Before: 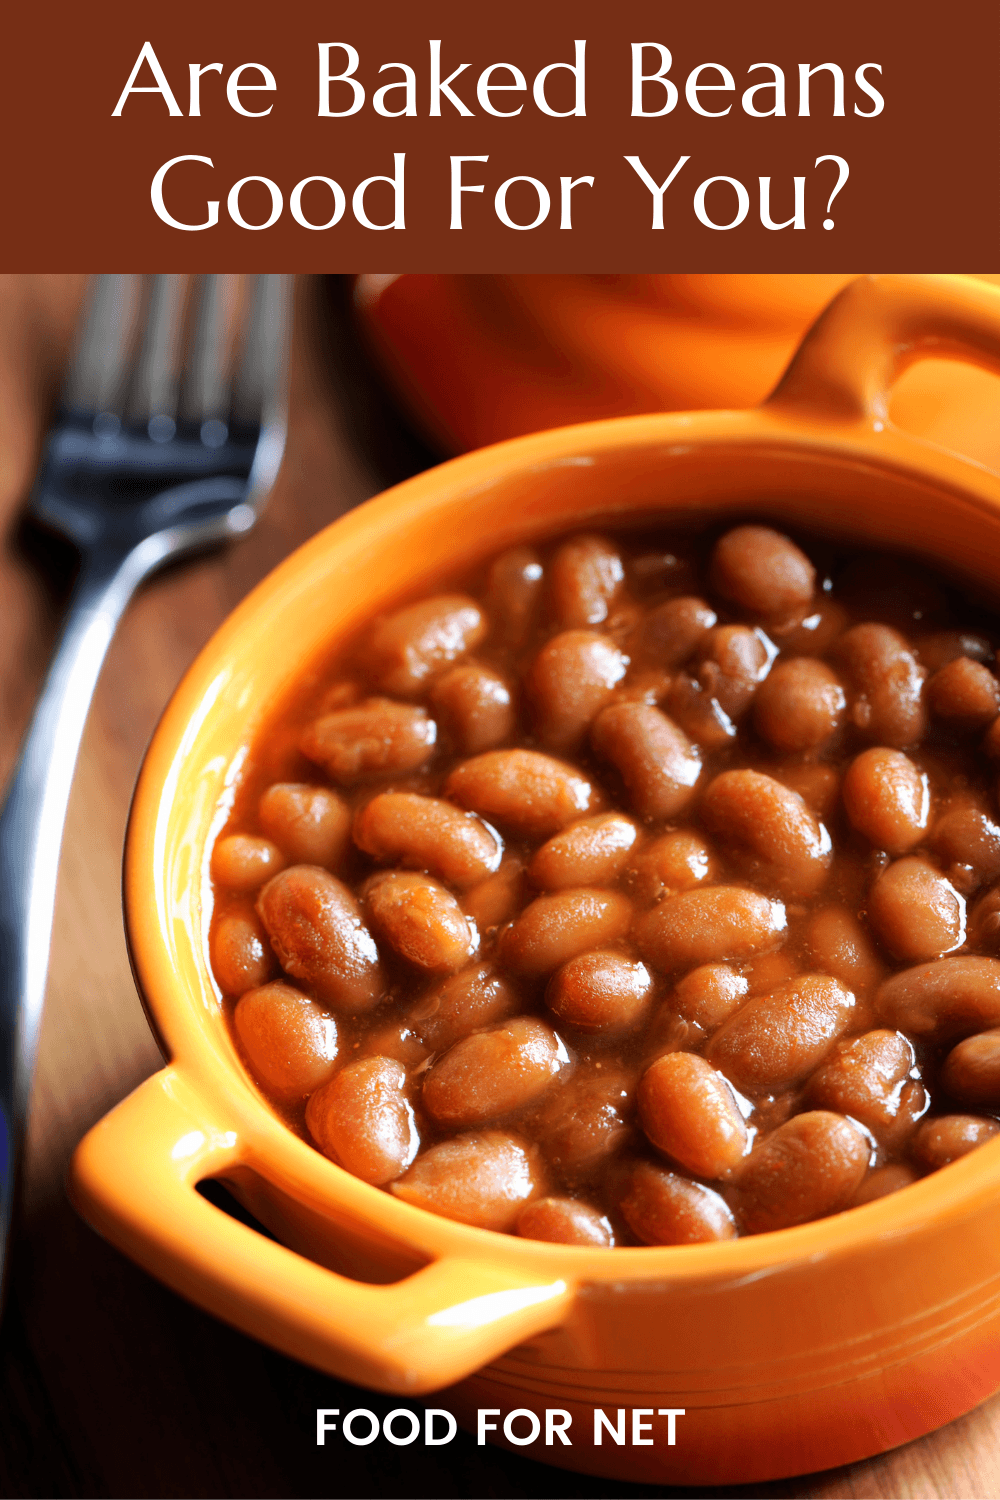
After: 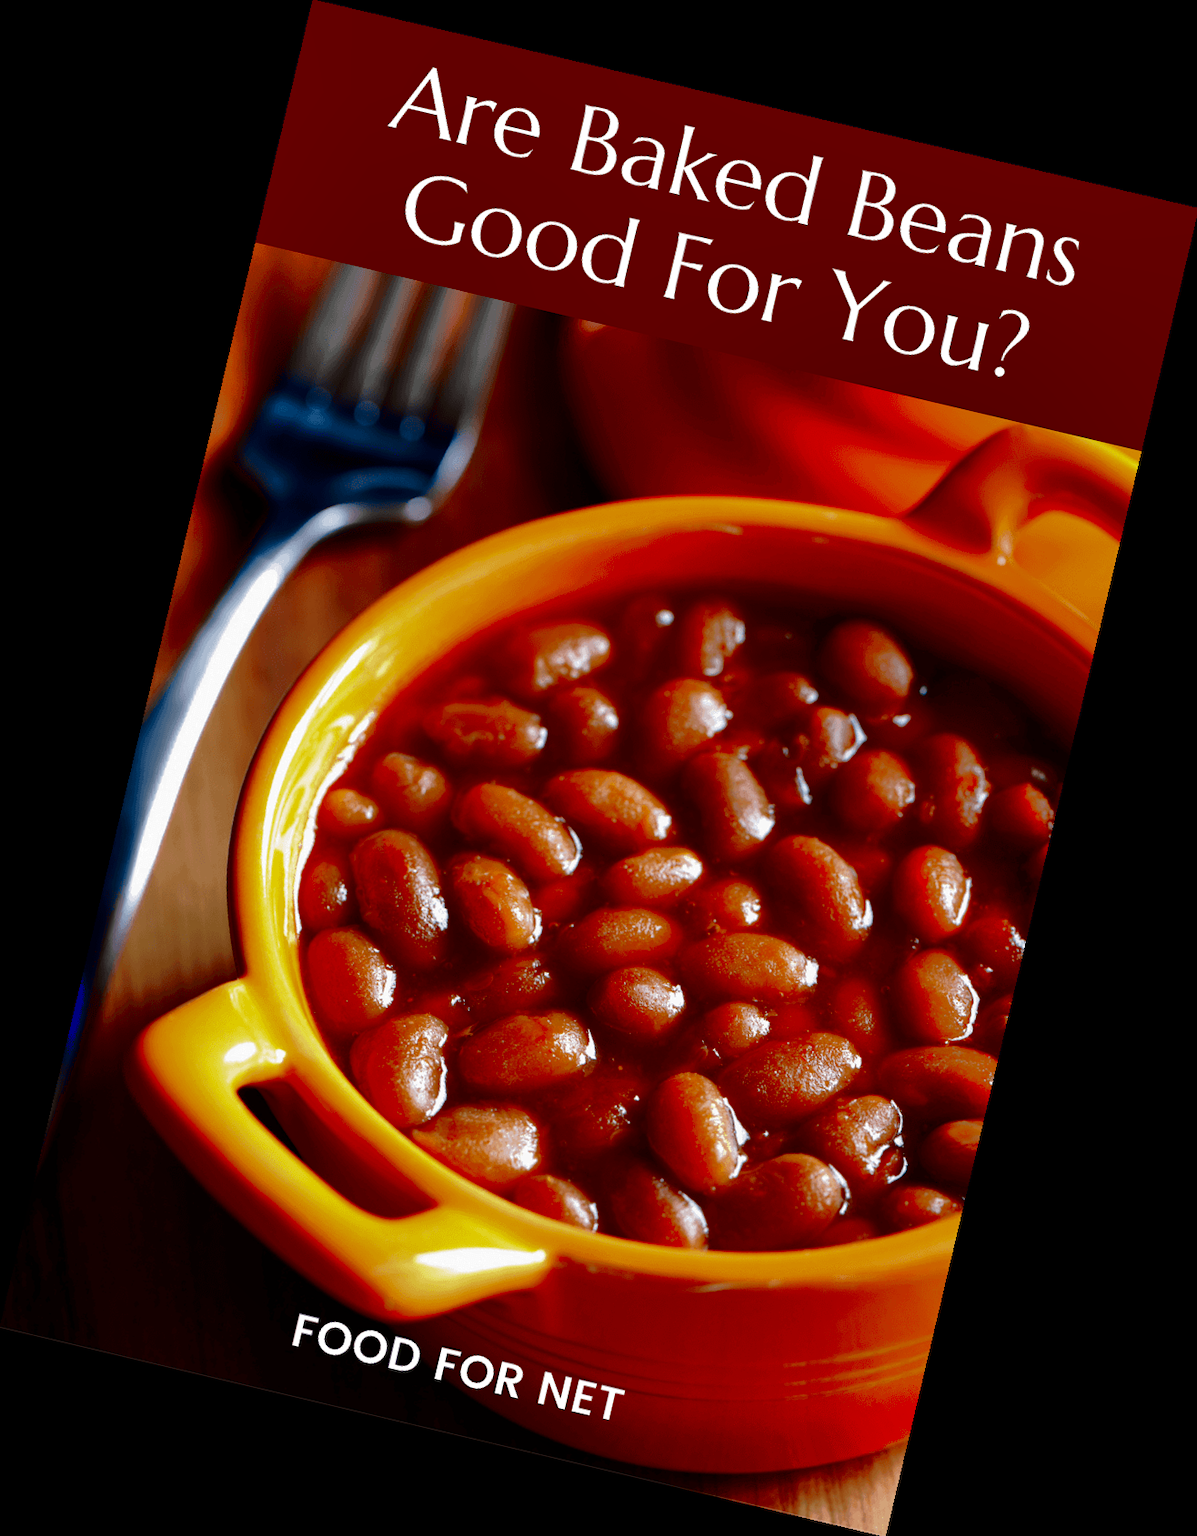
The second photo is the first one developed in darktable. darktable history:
contrast brightness saturation: contrast 0.09, brightness -0.59, saturation 0.17
shadows and highlights: on, module defaults
rotate and perspective: rotation 13.27°, automatic cropping off
